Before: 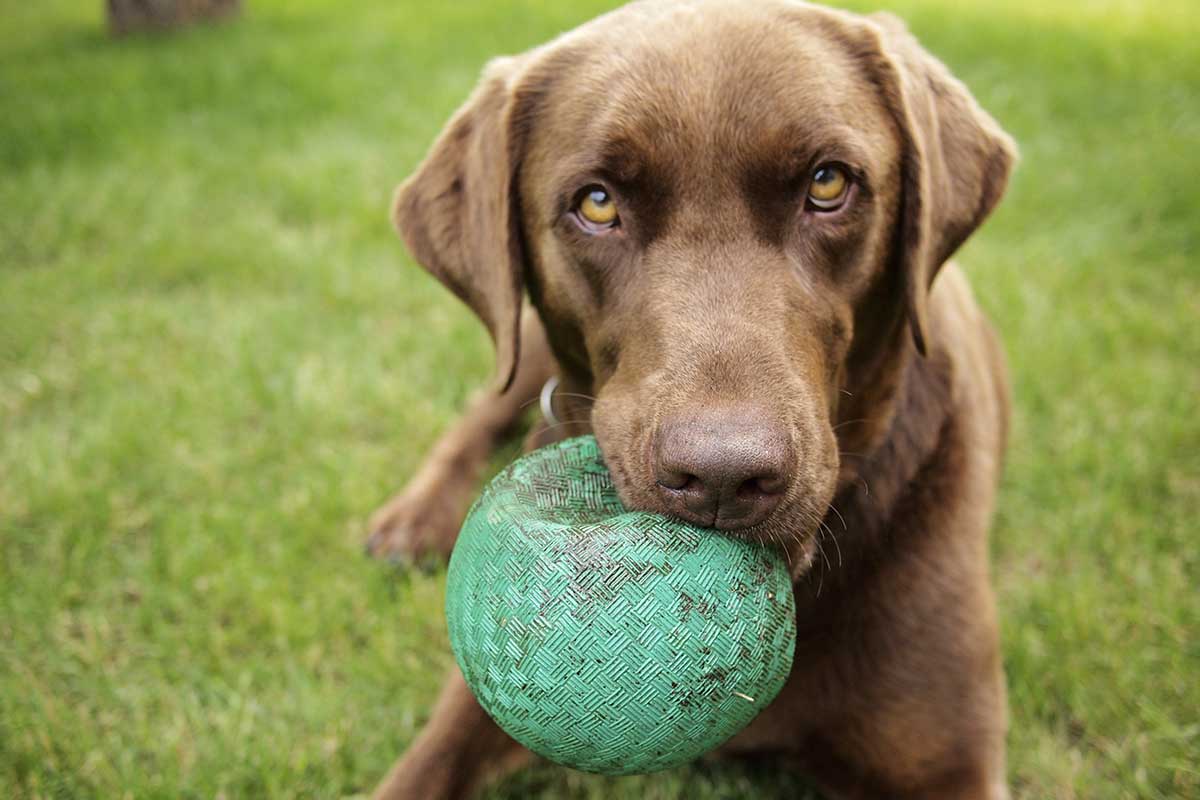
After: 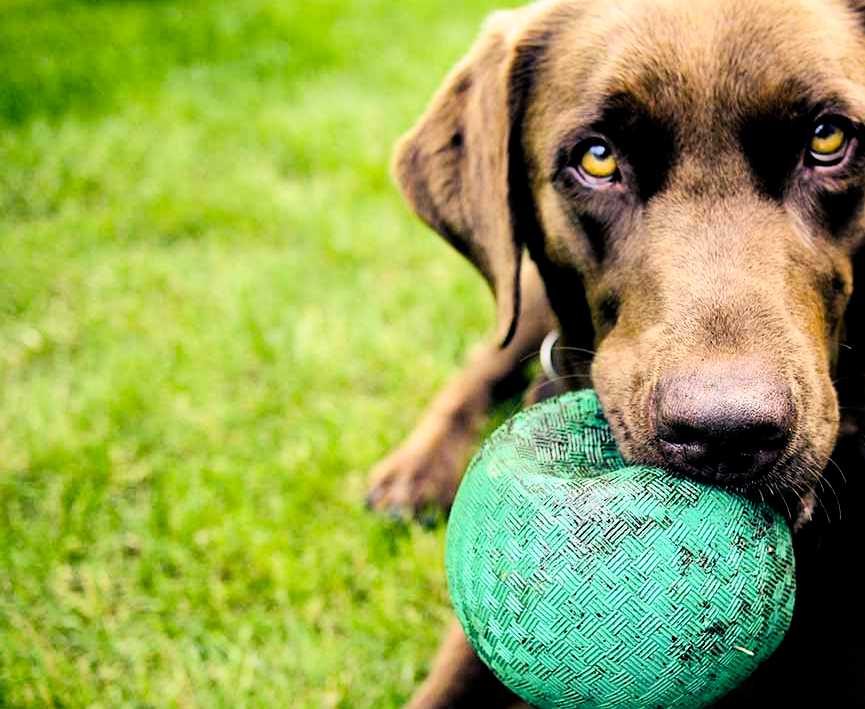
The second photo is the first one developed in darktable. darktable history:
contrast brightness saturation: contrast 0.198, brightness 0.163, saturation 0.221
filmic rgb: black relative exposure -3.97 EV, white relative exposure 3 EV, hardness 2.99, contrast 1.394
crop: top 5.785%, right 27.842%, bottom 5.553%
local contrast: mode bilateral grid, contrast 19, coarseness 50, detail 129%, midtone range 0.2
color balance rgb: shadows lift › luminance -41.036%, shadows lift › chroma 14.028%, shadows lift › hue 258.83°, global offset › luminance -0.506%, perceptual saturation grading › global saturation 34.72%, perceptual saturation grading › highlights -25.055%, perceptual saturation grading › shadows 49.837%
